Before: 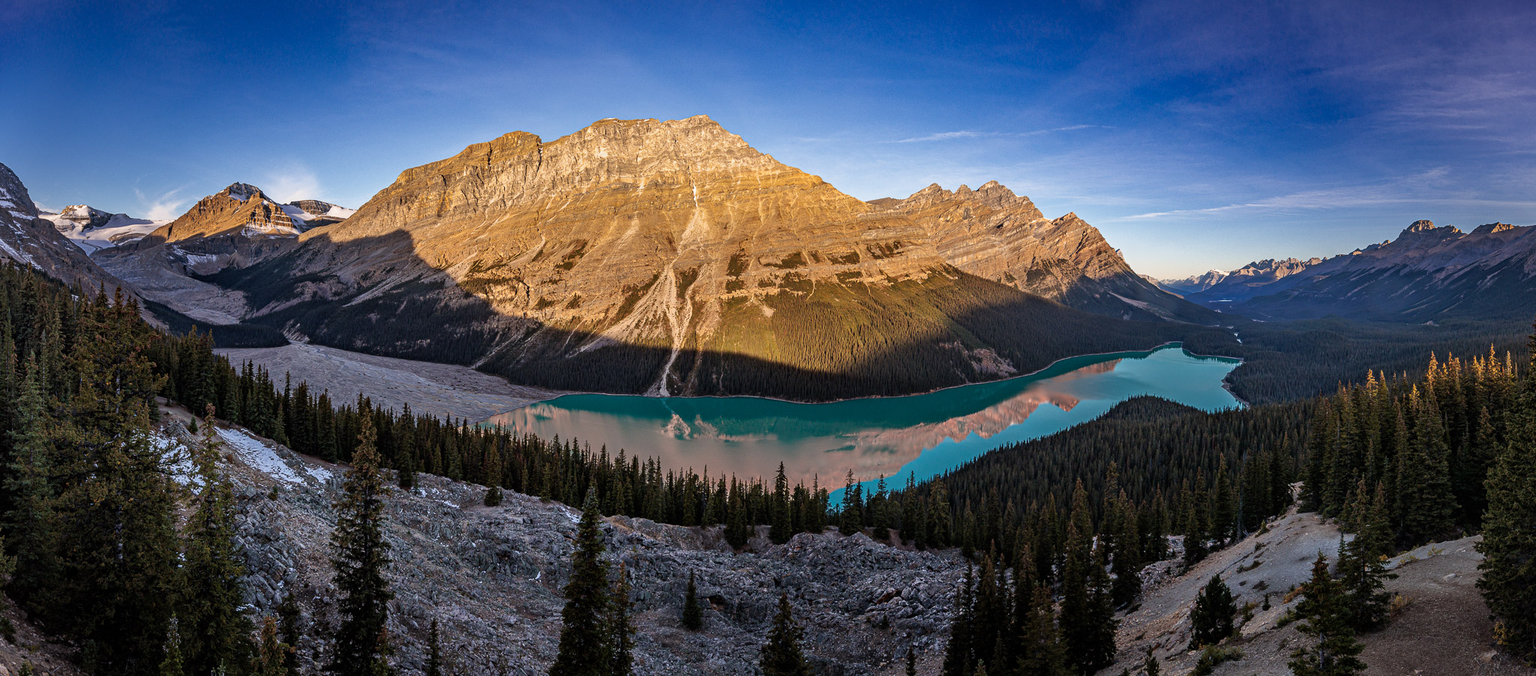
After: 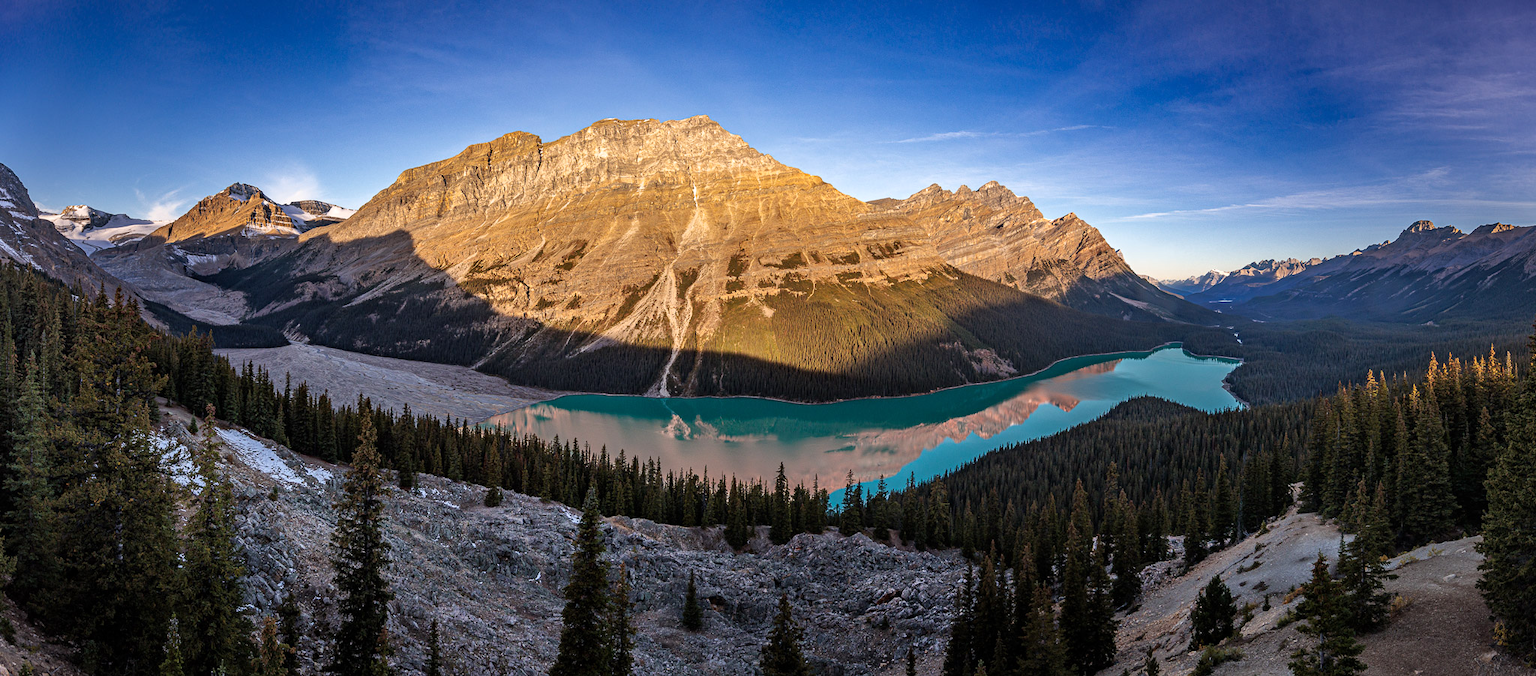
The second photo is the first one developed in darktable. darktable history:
exposure: exposure 0.196 EV, compensate highlight preservation false
